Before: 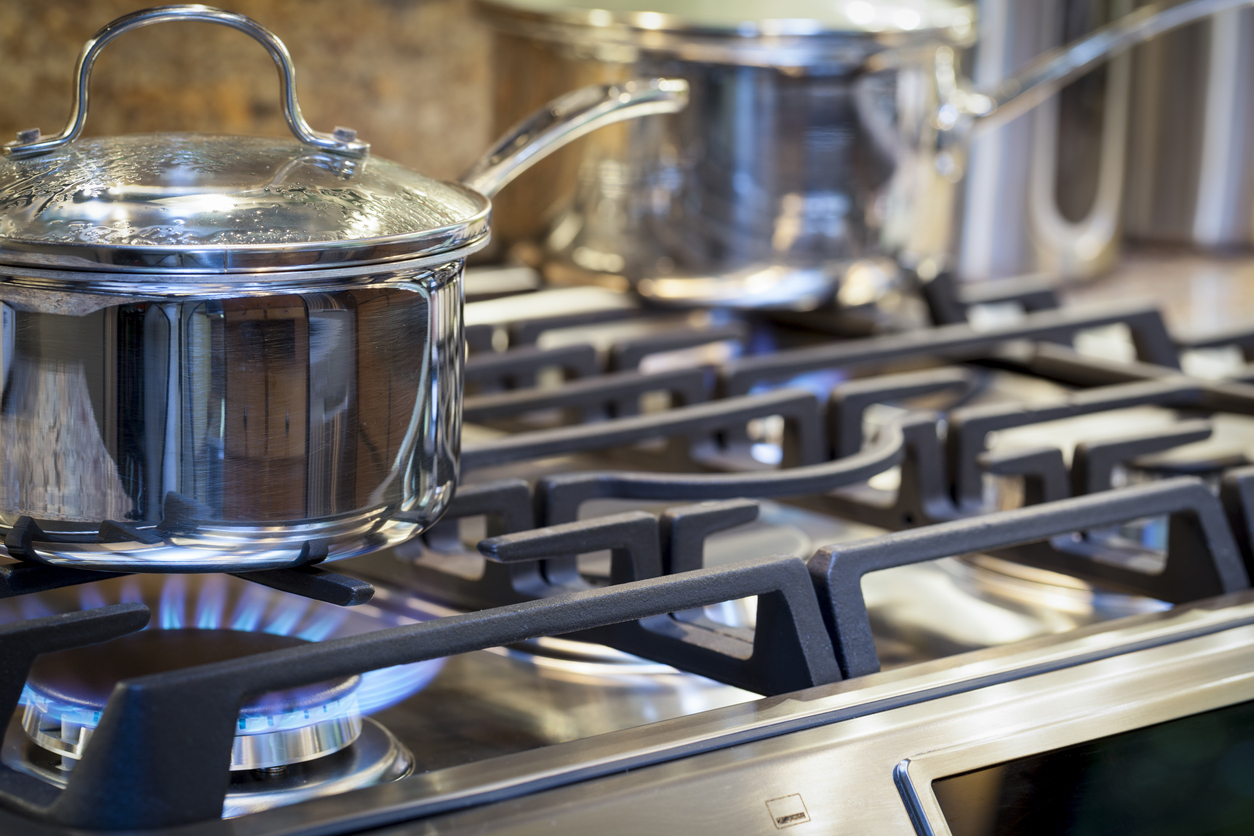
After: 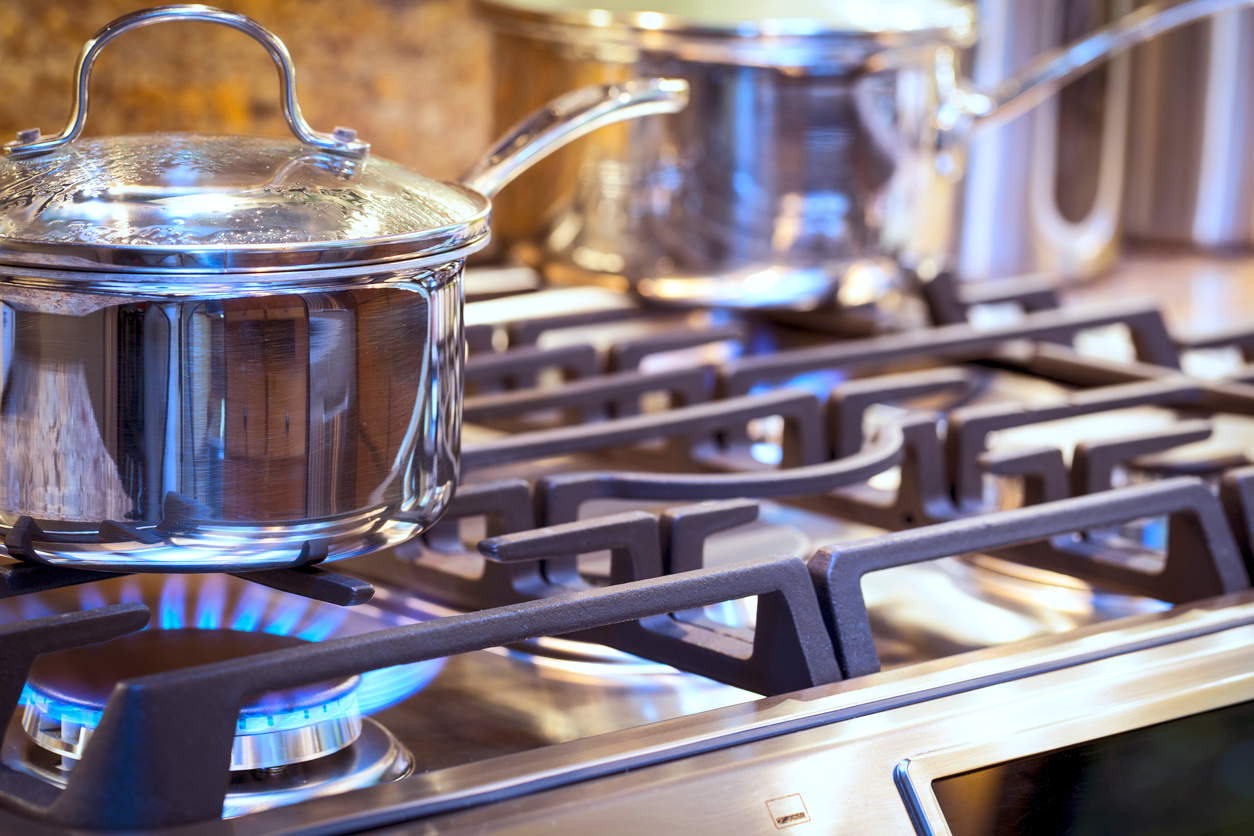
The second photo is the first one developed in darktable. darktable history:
contrast brightness saturation: contrast 0.075, brightness 0.072, saturation 0.181
color balance rgb: power › chroma 1.526%, power › hue 26.48°, linear chroma grading › global chroma 8.986%, perceptual saturation grading › global saturation 16.321%, perceptual brilliance grading › highlights 19.702%, perceptual brilliance grading › mid-tones 19.057%, perceptual brilliance grading › shadows -20.464%, contrast -19.763%
color correction: highlights a* -2.11, highlights b* -18.34
